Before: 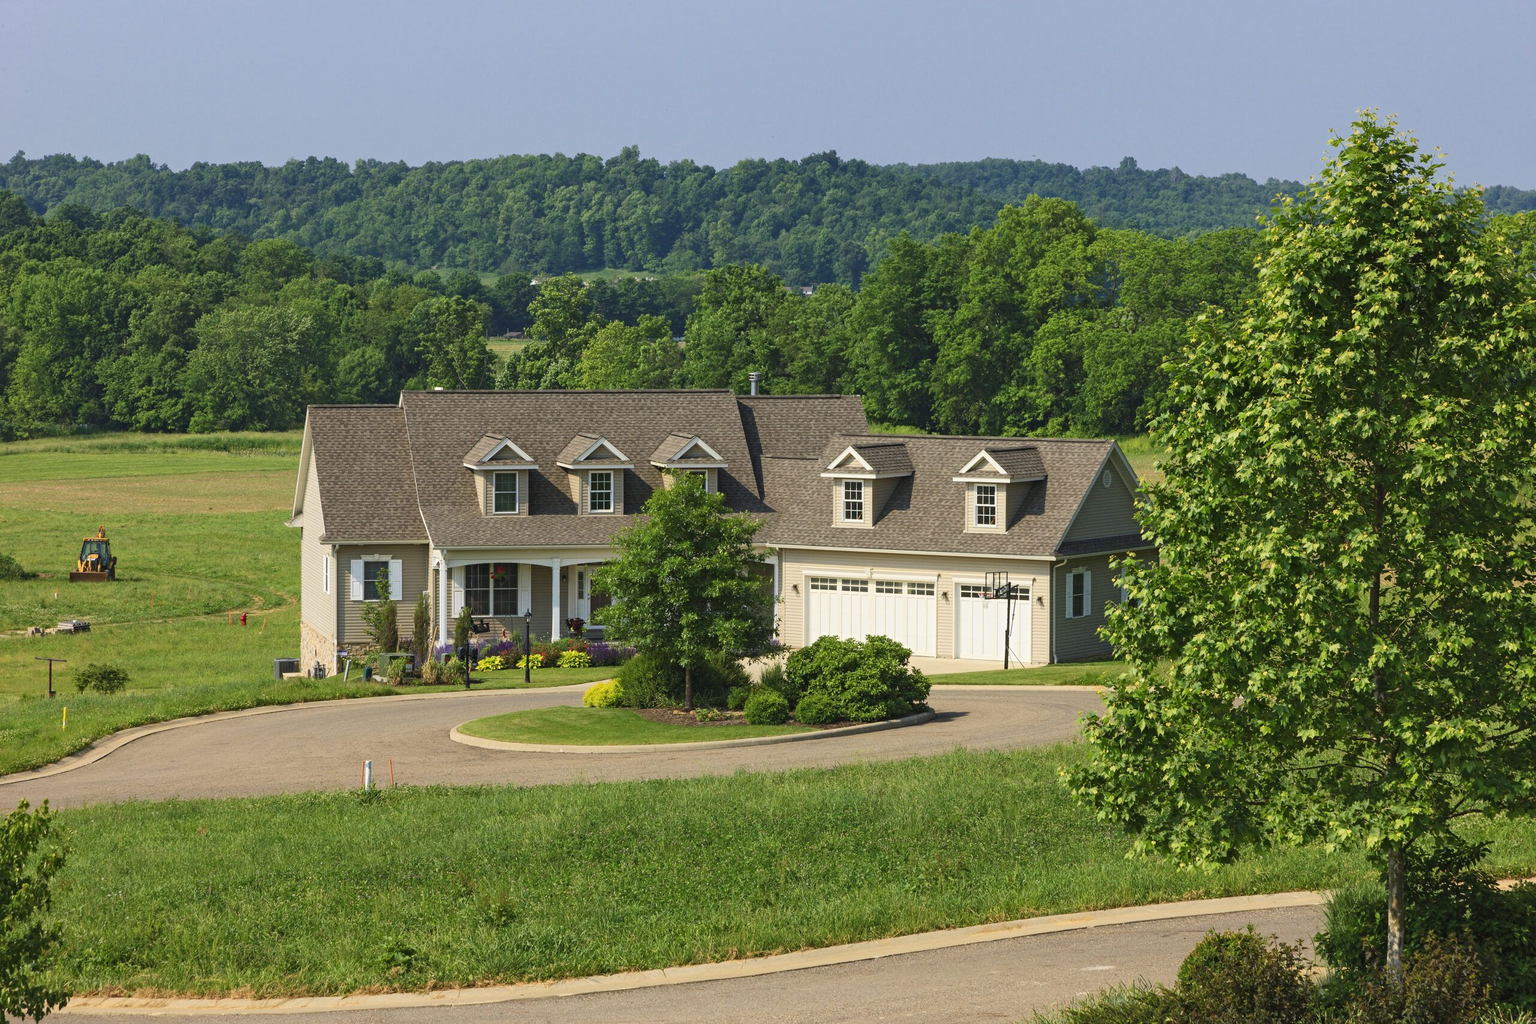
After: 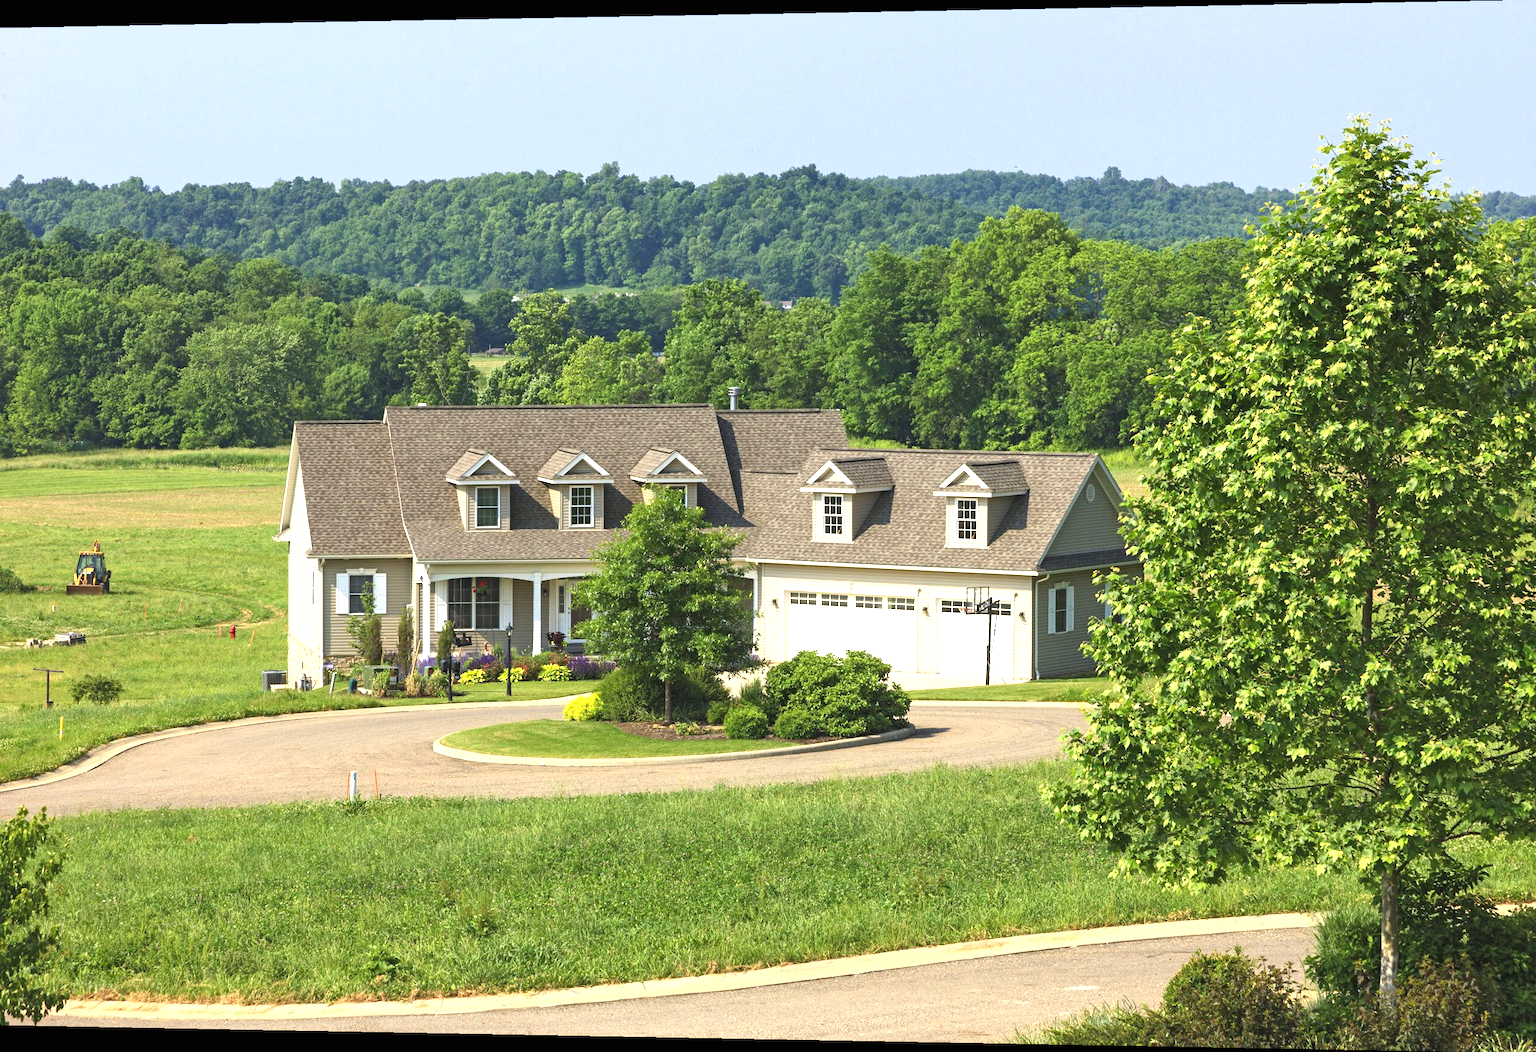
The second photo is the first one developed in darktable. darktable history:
local contrast: mode bilateral grid, contrast 10, coarseness 25, detail 115%, midtone range 0.2
exposure: black level correction 0, exposure 1 EV, compensate exposure bias true, compensate highlight preservation false
rotate and perspective: lens shift (horizontal) -0.055, automatic cropping off
